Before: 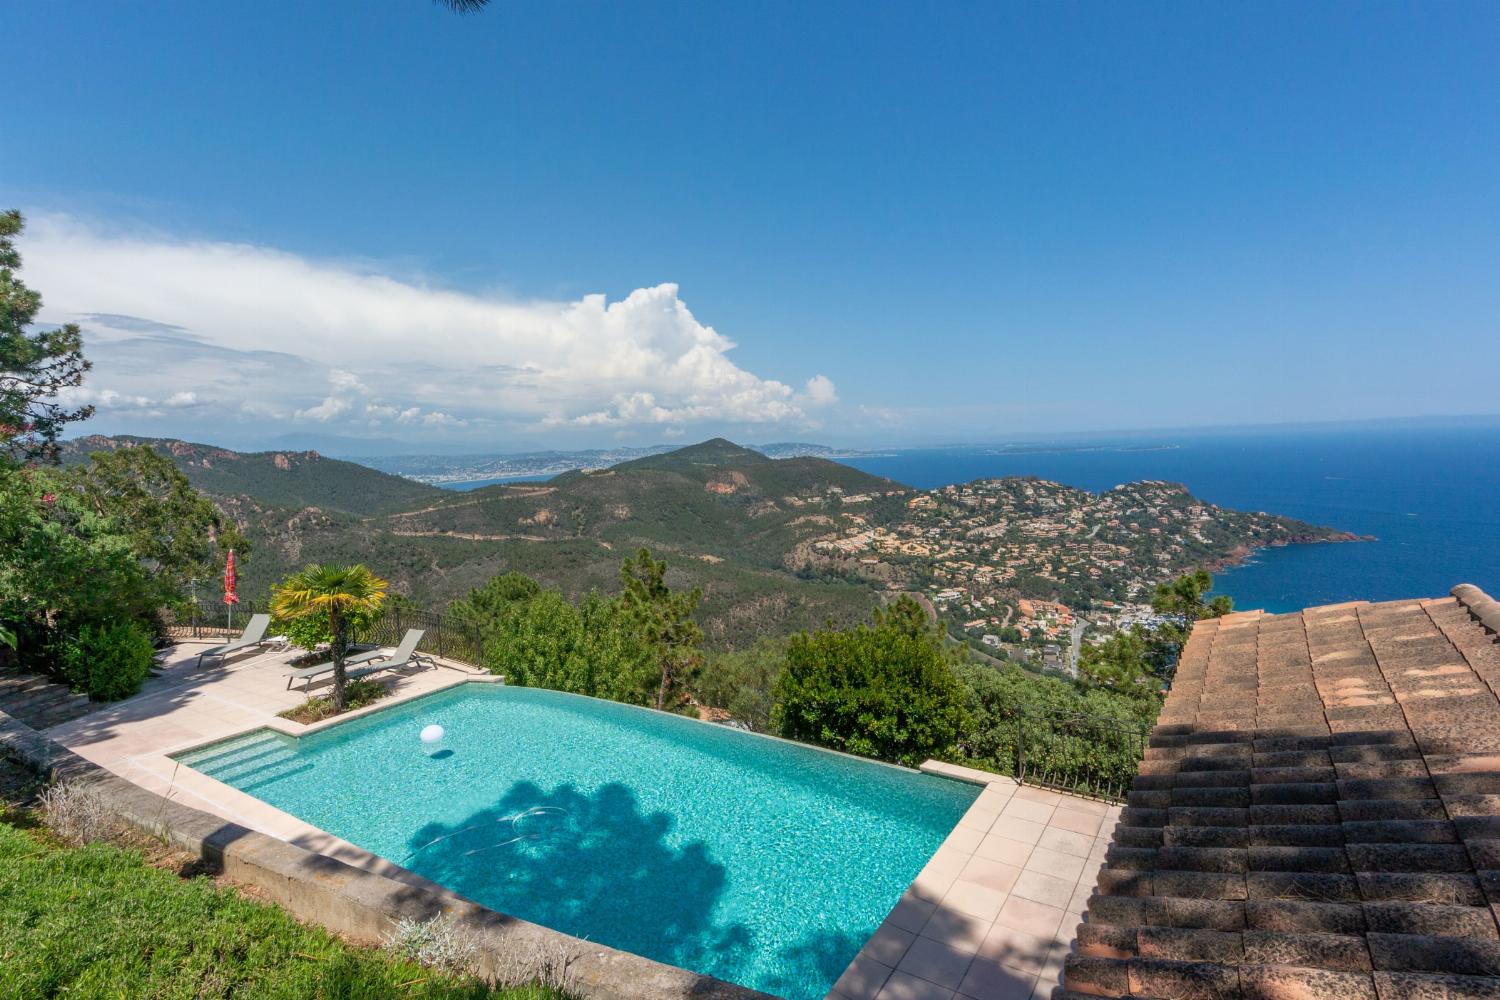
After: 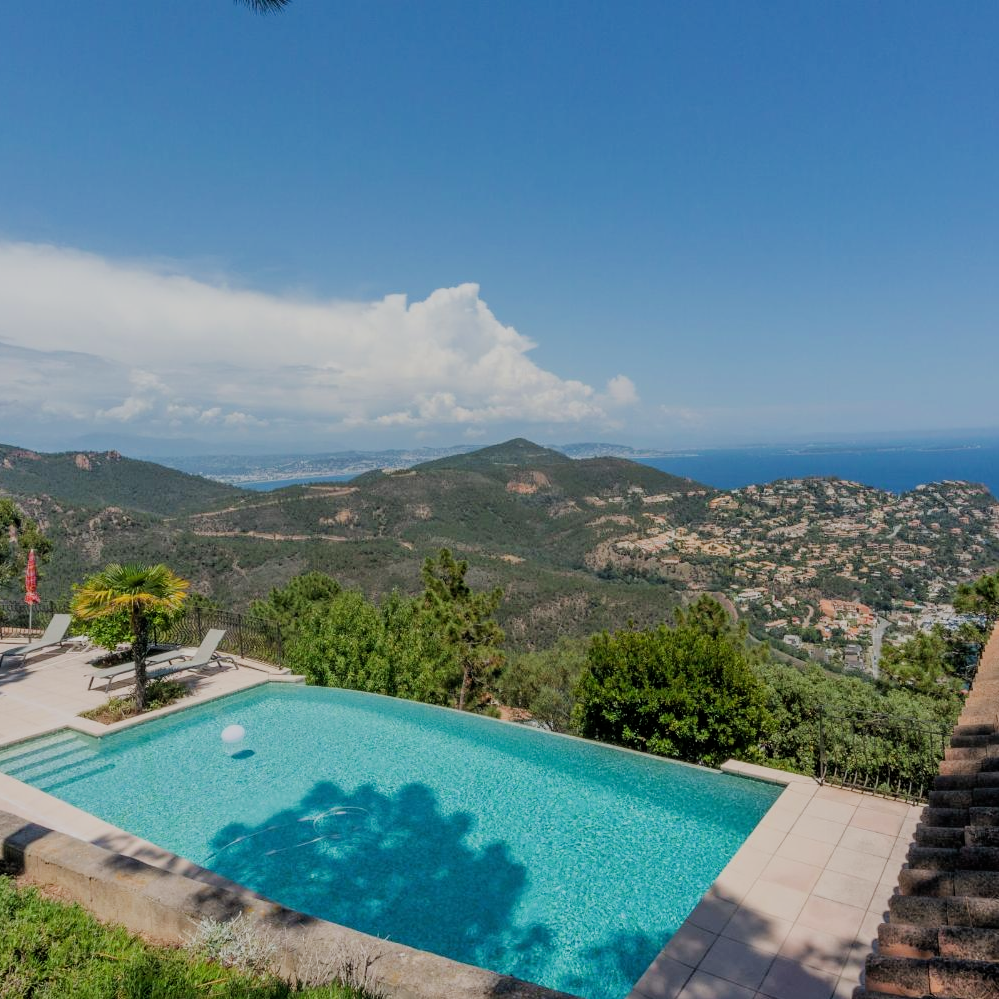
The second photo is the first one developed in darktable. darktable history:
crop and rotate: left 13.333%, right 20.017%
filmic rgb: black relative exposure -7.1 EV, white relative exposure 5.39 EV, hardness 3.02, iterations of high-quality reconstruction 0
